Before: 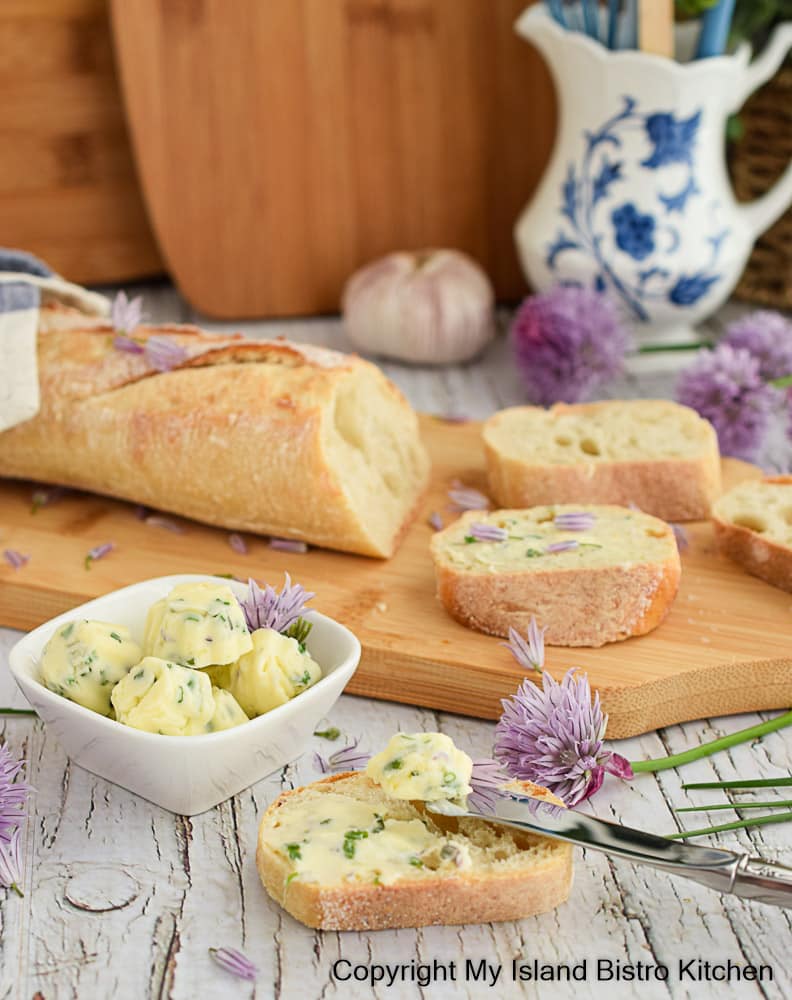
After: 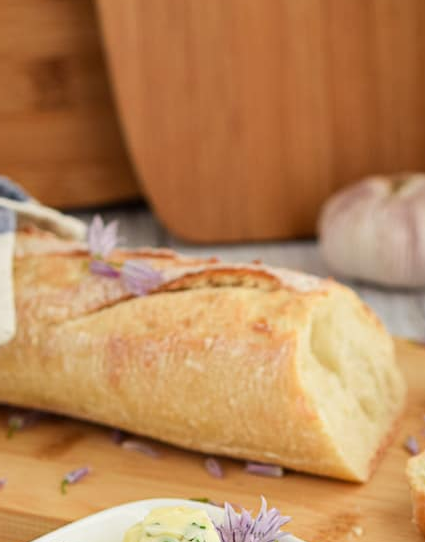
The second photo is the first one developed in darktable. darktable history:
exposure: compensate highlight preservation false
crop and rotate: left 3.054%, top 7.609%, right 43.162%, bottom 38.13%
